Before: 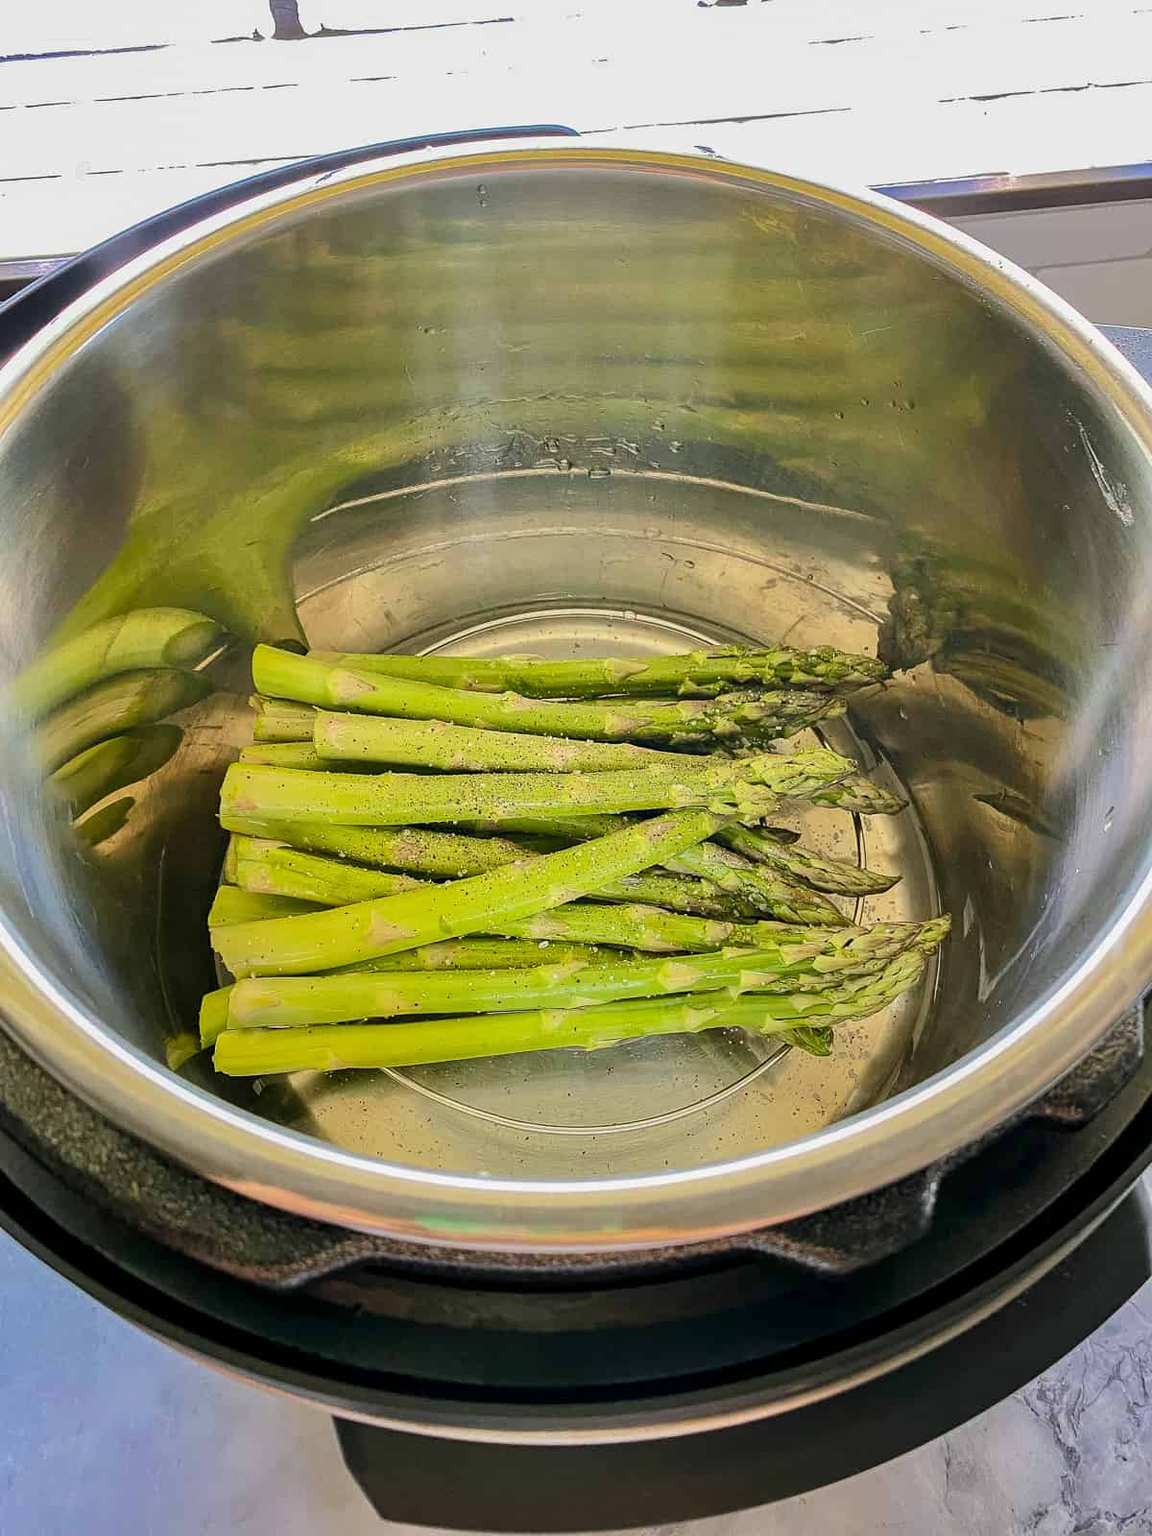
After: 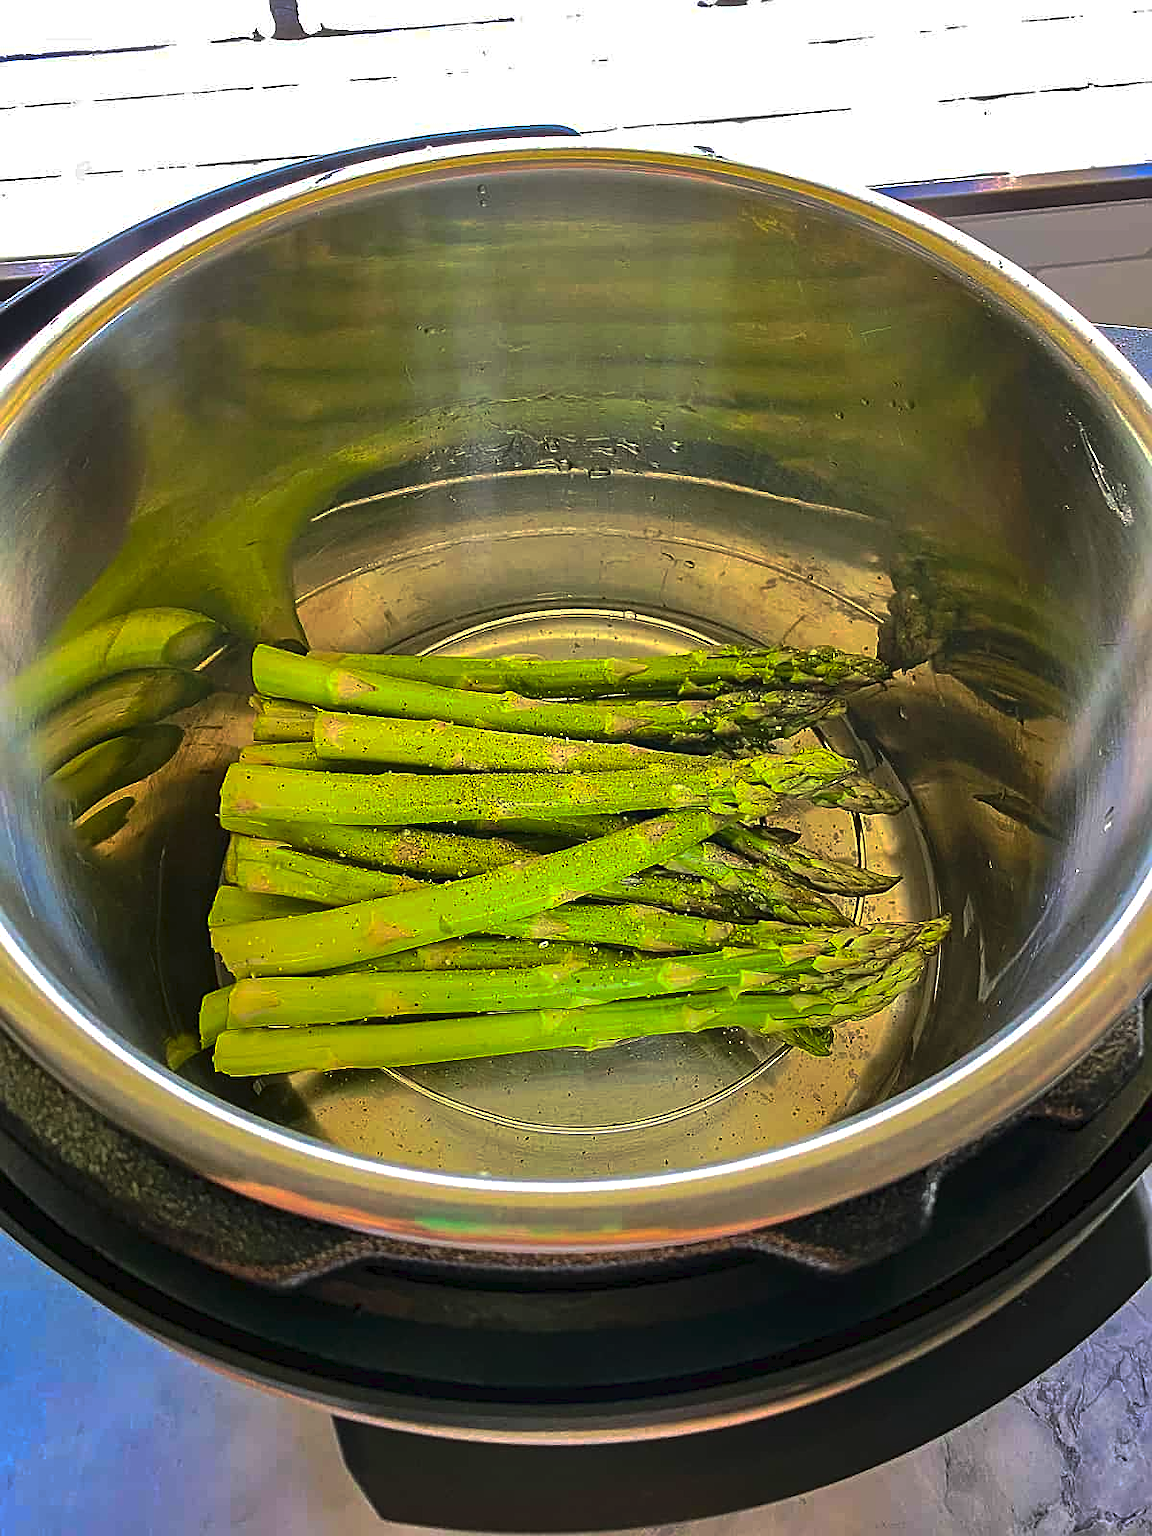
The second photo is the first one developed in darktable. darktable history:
contrast brightness saturation: contrast 0.093, saturation 0.272
exposure: exposure 0.344 EV, compensate exposure bias true, compensate highlight preservation false
sharpen: on, module defaults
tone curve: curves: ch0 [(0, 0) (0.003, 0.029) (0.011, 0.034) (0.025, 0.044) (0.044, 0.057) (0.069, 0.07) (0.1, 0.084) (0.136, 0.104) (0.177, 0.127) (0.224, 0.156) (0.277, 0.192) (0.335, 0.236) (0.399, 0.284) (0.468, 0.339) (0.543, 0.393) (0.623, 0.454) (0.709, 0.541) (0.801, 0.65) (0.898, 0.766) (1, 1)], preserve colors none
tone equalizer: mask exposure compensation -0.49 EV
